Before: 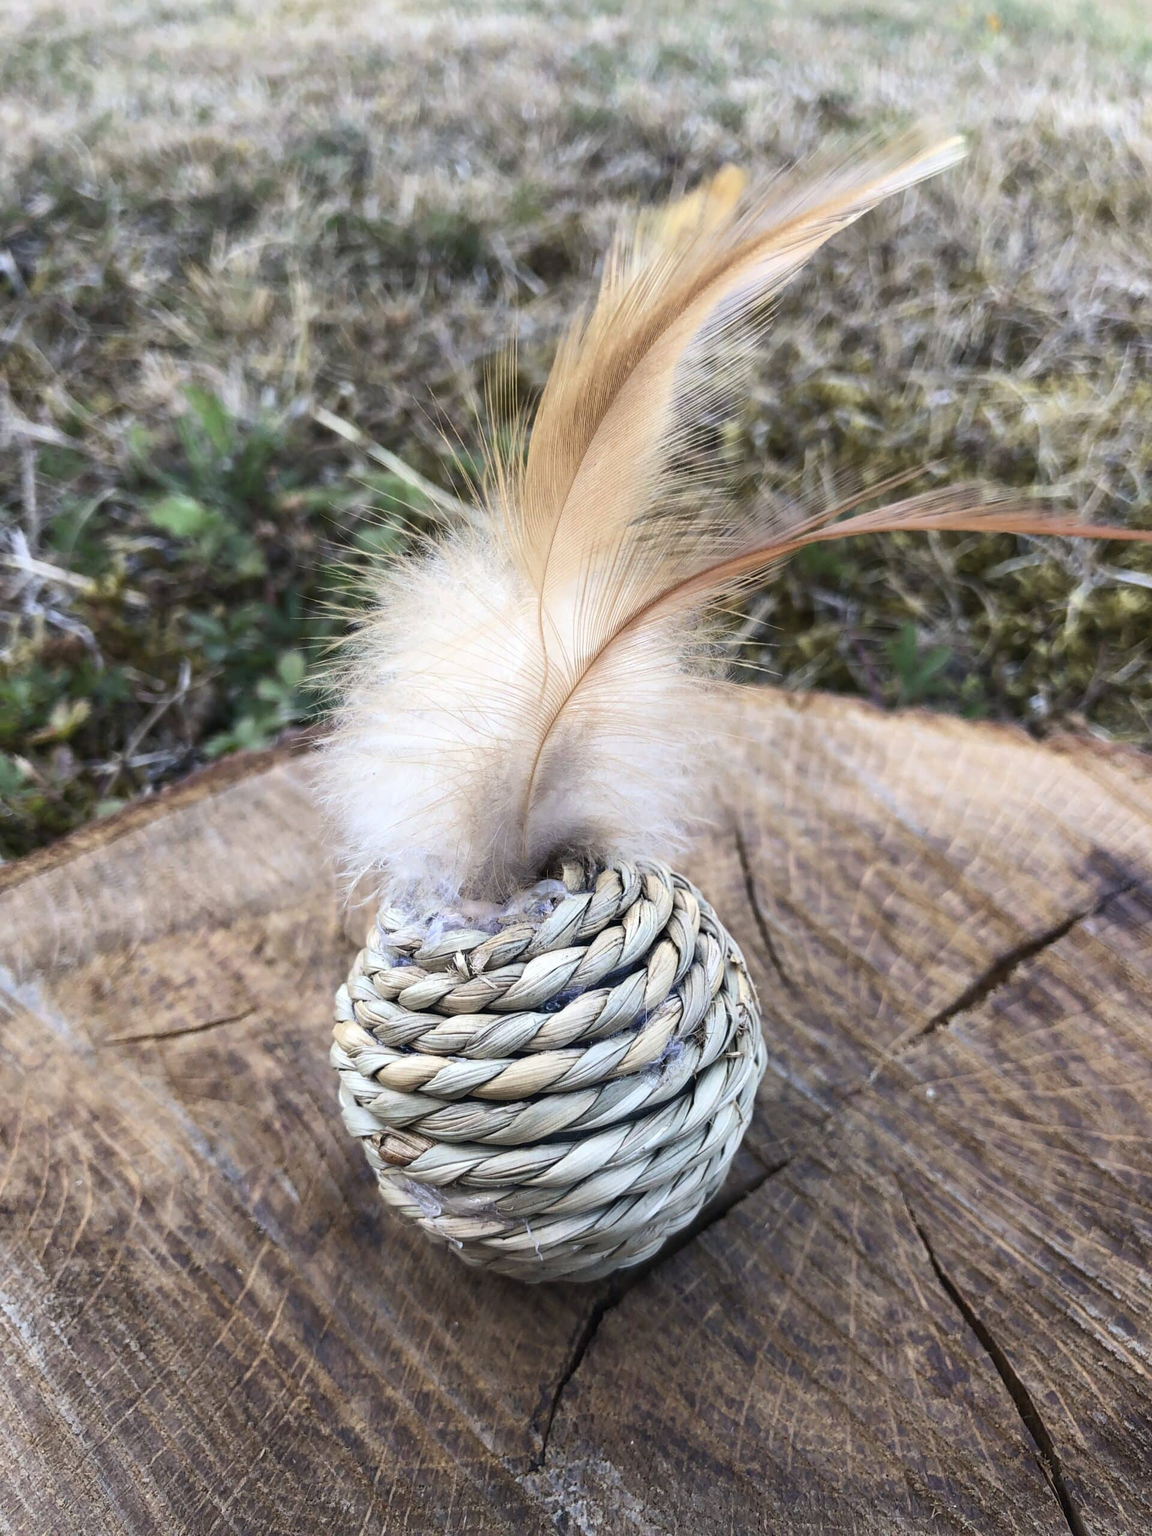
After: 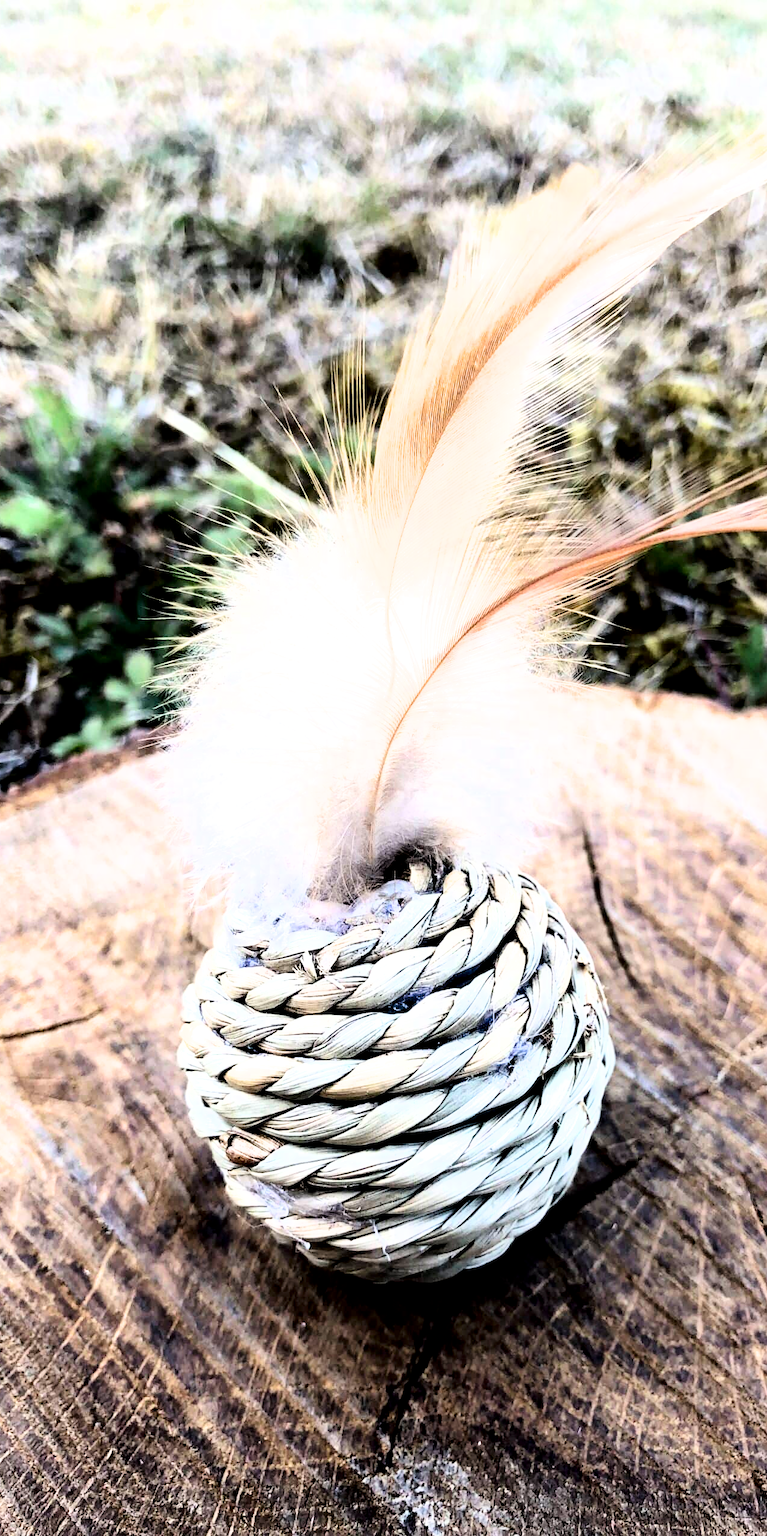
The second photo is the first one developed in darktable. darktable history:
tone curve: curves: ch0 [(0, 0) (0.004, 0.001) (0.02, 0.008) (0.218, 0.218) (0.664, 0.774) (0.832, 0.914) (1, 1)], color space Lab, independent channels, preserve colors none
contrast brightness saturation: brightness -0.252, saturation 0.201
crop and rotate: left 13.325%, right 20.033%
contrast equalizer: octaves 7, y [[0.5, 0.5, 0.478, 0.5, 0.5, 0.5], [0.5 ×6], [0.5 ×6], [0 ×6], [0 ×6]]
filmic rgb: middle gray luminance 13.75%, black relative exposure -1.97 EV, white relative exposure 3.1 EV, threshold 3 EV, target black luminance 0%, hardness 1.79, latitude 58.93%, contrast 1.745, highlights saturation mix 6.27%, shadows ↔ highlights balance -36.69%, enable highlight reconstruction true
exposure: exposure 0.912 EV, compensate highlight preservation false
local contrast: mode bilateral grid, contrast 20, coarseness 51, detail 102%, midtone range 0.2
